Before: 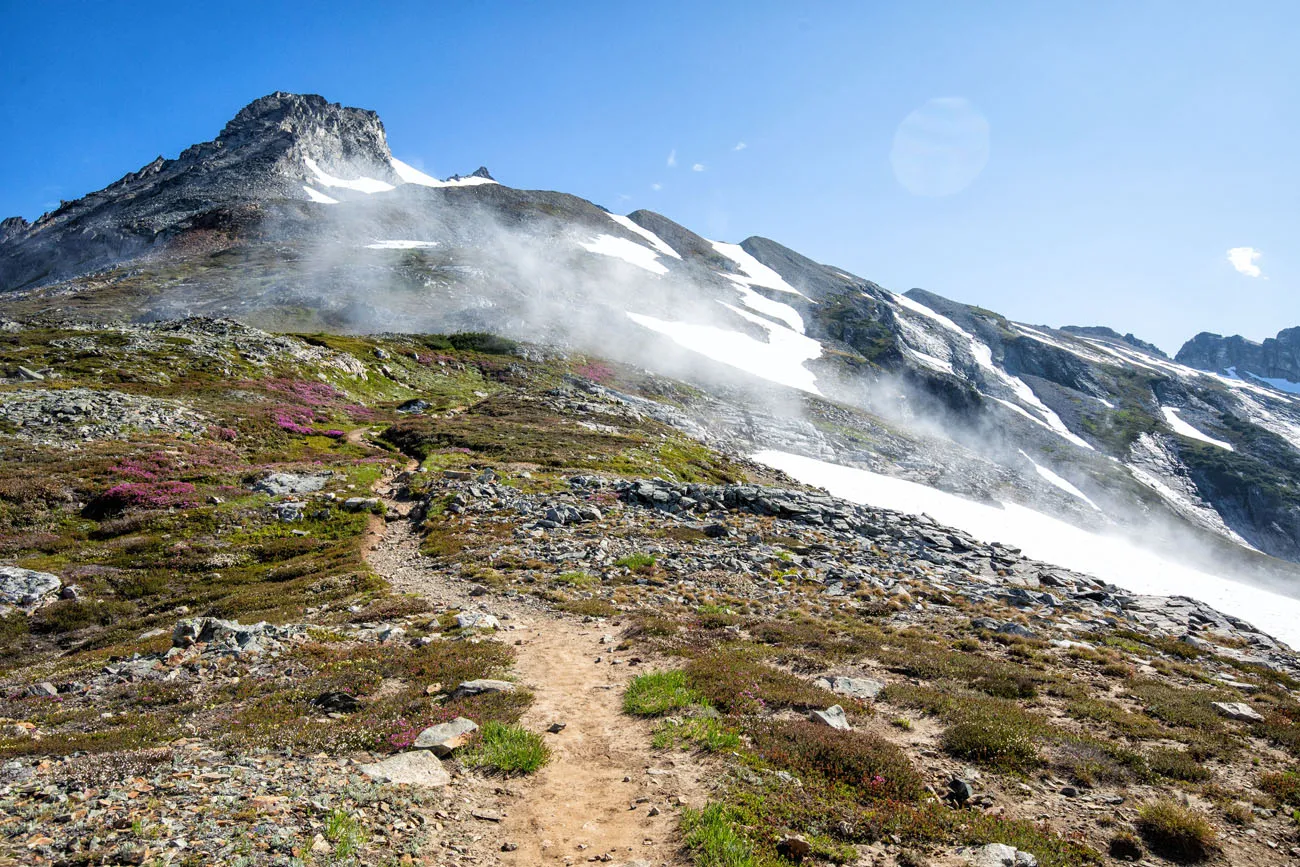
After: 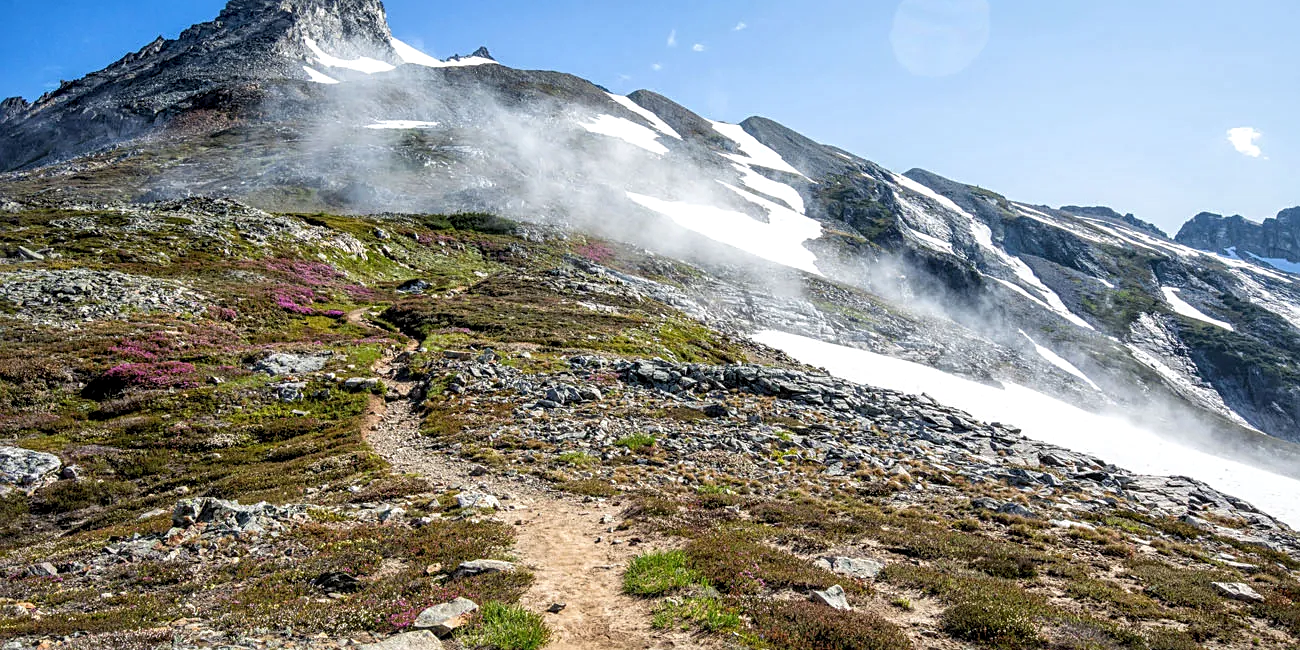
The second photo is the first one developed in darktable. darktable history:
crop: top 13.873%, bottom 11.142%
local contrast: on, module defaults
sharpen: radius 2.509, amount 0.333
